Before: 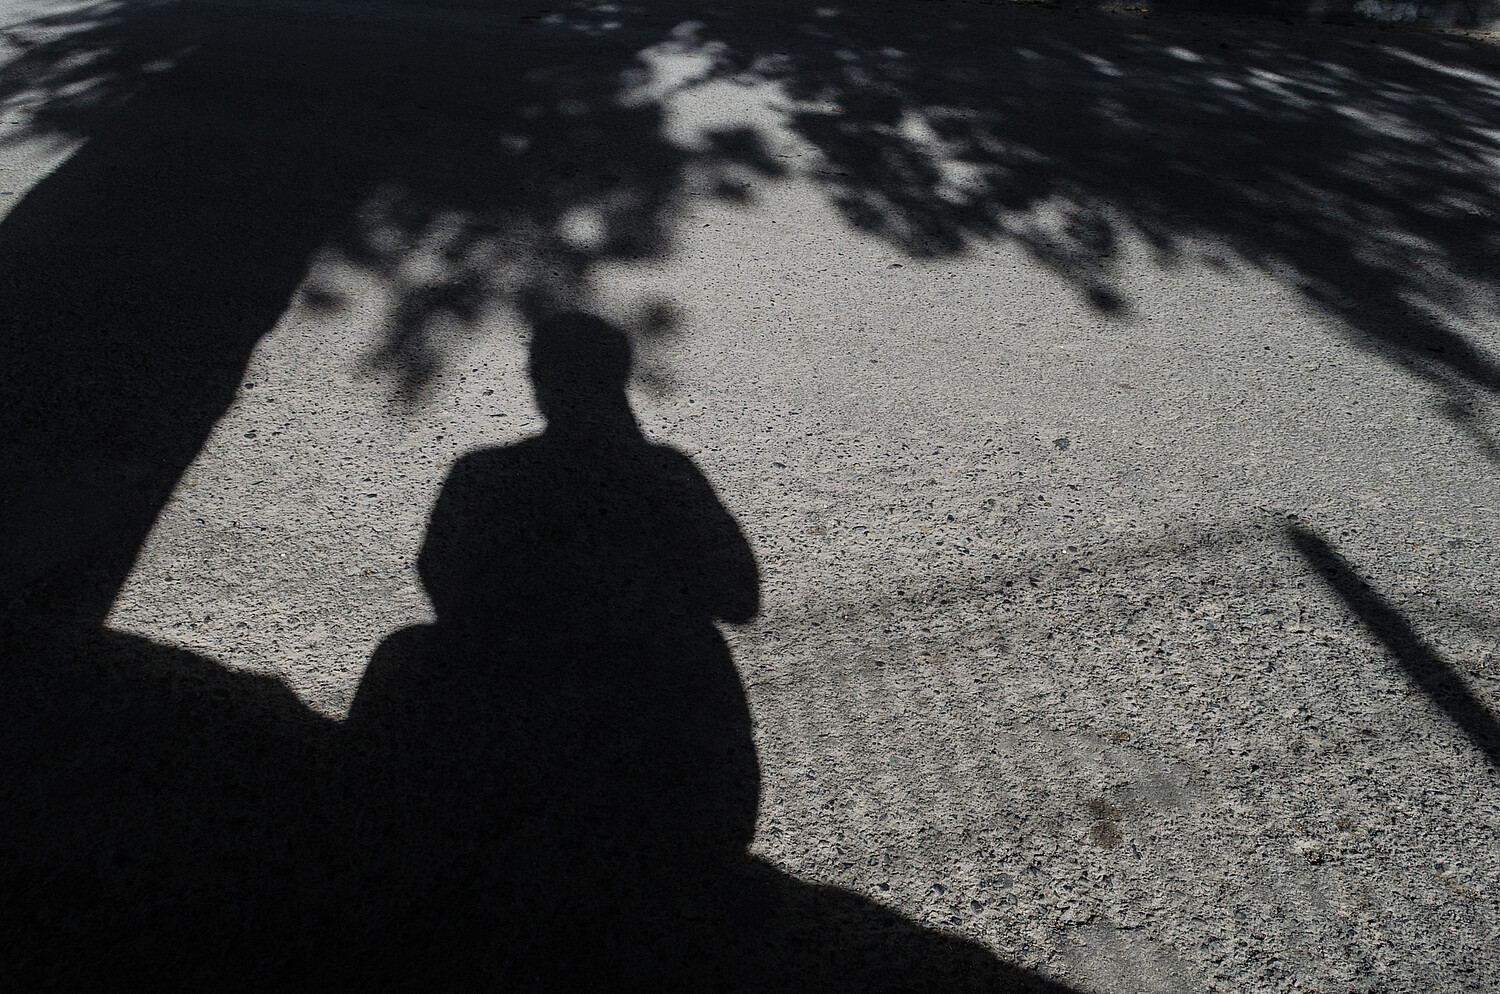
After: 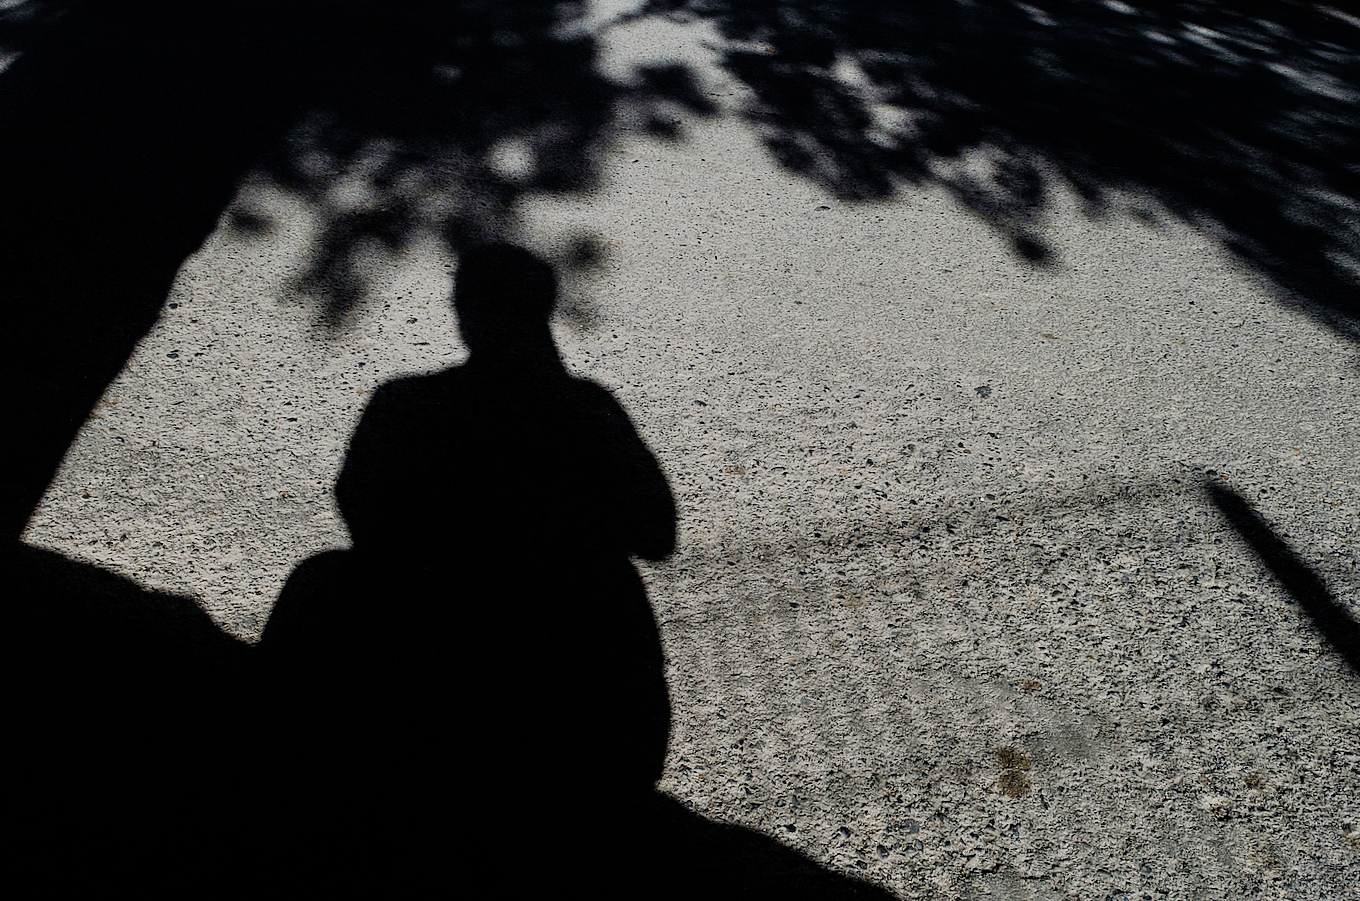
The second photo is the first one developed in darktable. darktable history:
color balance rgb: perceptual saturation grading › global saturation 30%, global vibrance 20%
filmic rgb: black relative exposure -16 EV, white relative exposure 5.31 EV, hardness 5.9, contrast 1.25, preserve chrominance no, color science v5 (2021)
crop and rotate: angle -1.96°, left 3.097%, top 4.154%, right 1.586%, bottom 0.529%
